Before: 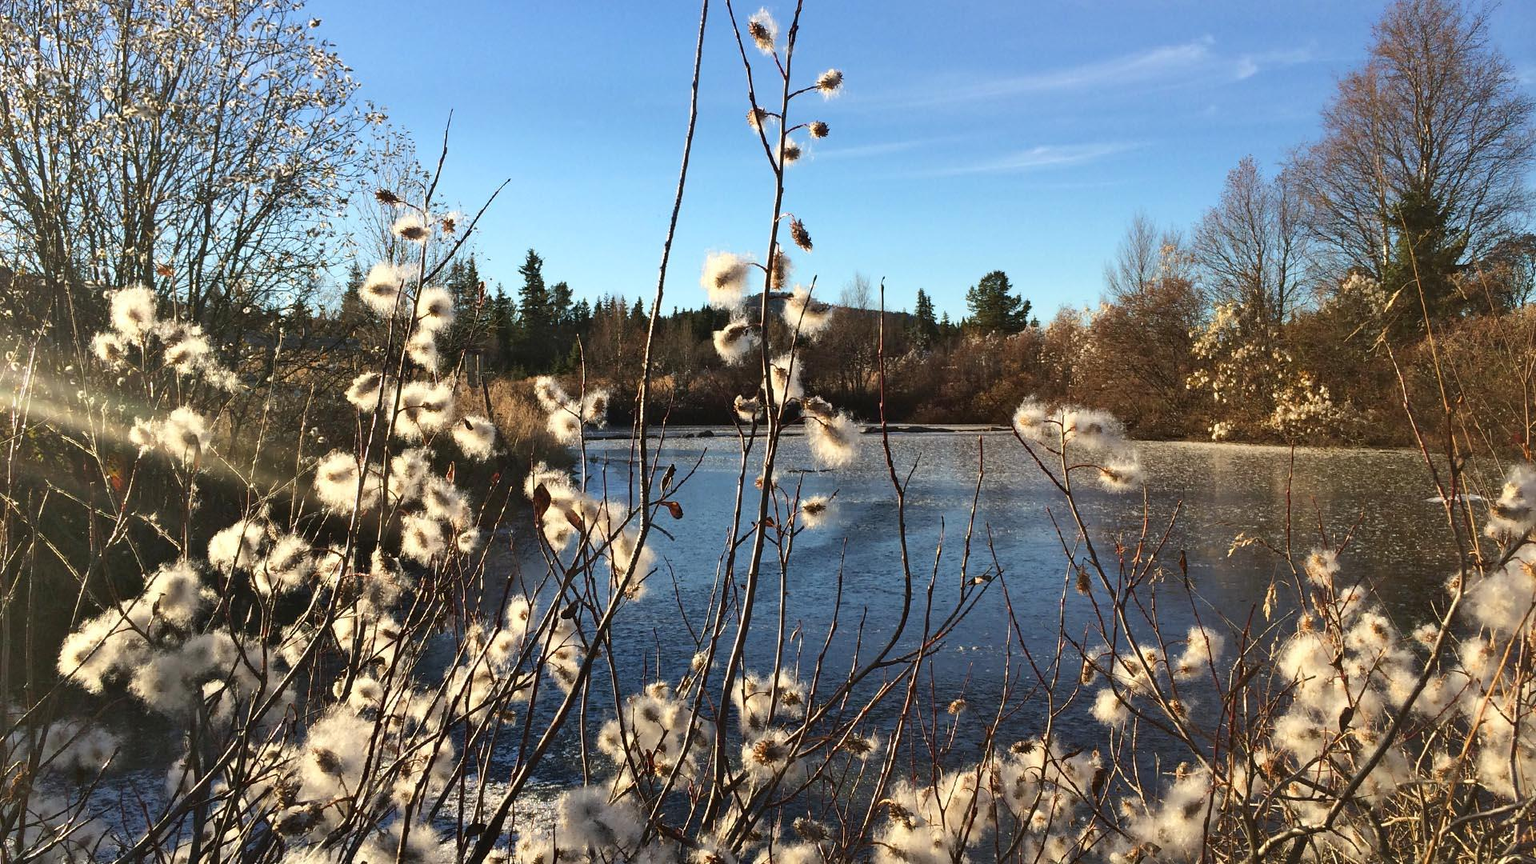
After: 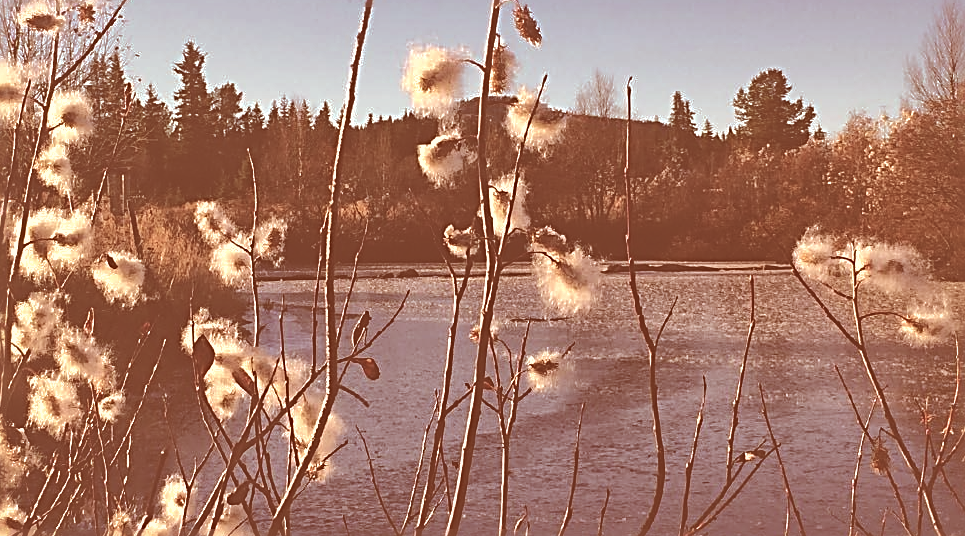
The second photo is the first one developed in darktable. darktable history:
local contrast: mode bilateral grid, contrast 19, coarseness 50, detail 121%, midtone range 0.2
crop: left 24.694%, top 24.908%, right 25.012%, bottom 25.447%
exposure: black level correction -0.087, compensate highlight preservation false
sharpen: radius 2.799, amount 0.725
tone equalizer: on, module defaults
color correction: highlights a* 9.51, highlights b* 8.75, shadows a* 39.72, shadows b* 39.68, saturation 0.807
shadows and highlights: shadows 39.81, highlights -60.06
